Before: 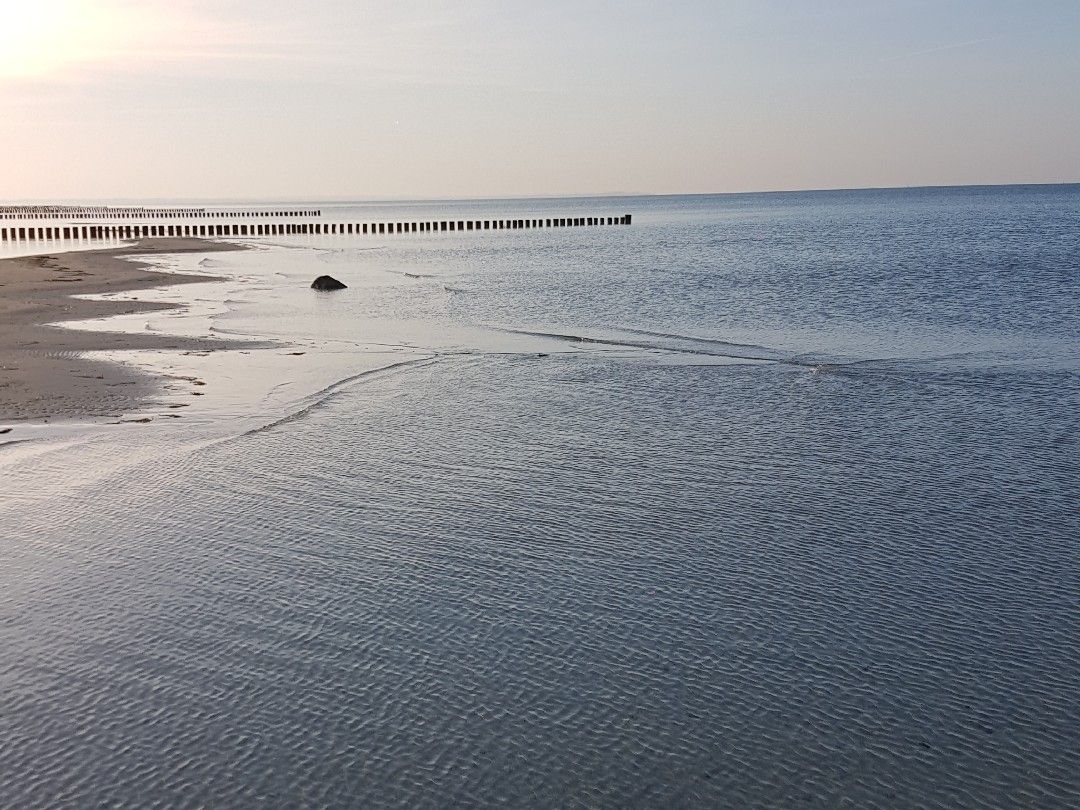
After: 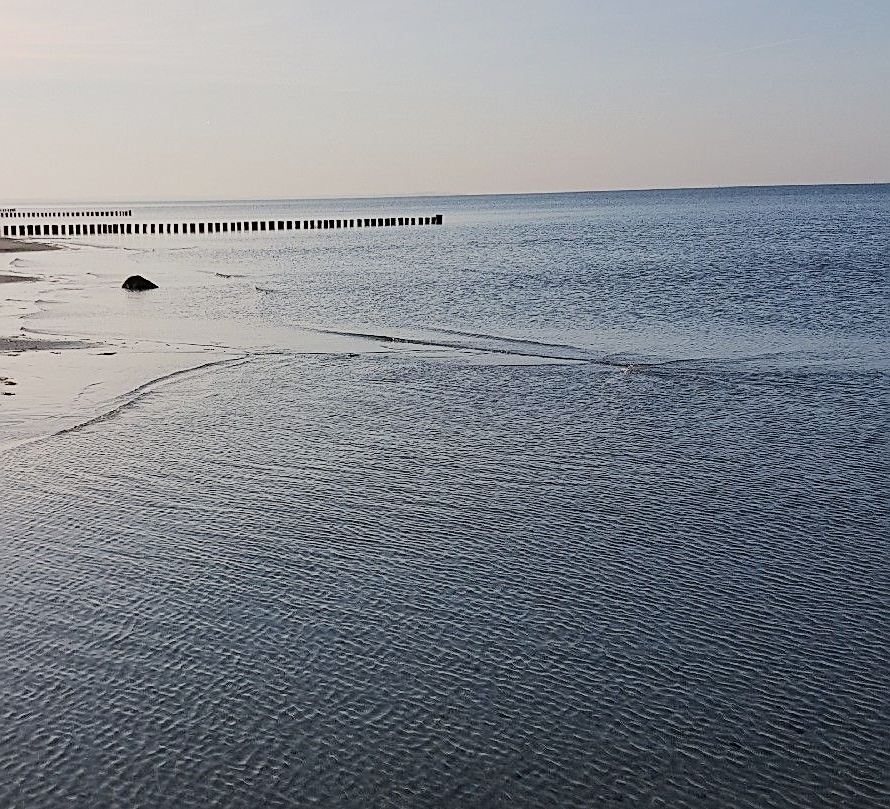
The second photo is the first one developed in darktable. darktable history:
sharpen: on, module defaults
crop: left 17.582%, bottom 0.031%
filmic rgb: black relative exposure -7.65 EV, white relative exposure 4.56 EV, hardness 3.61, contrast 1.25
